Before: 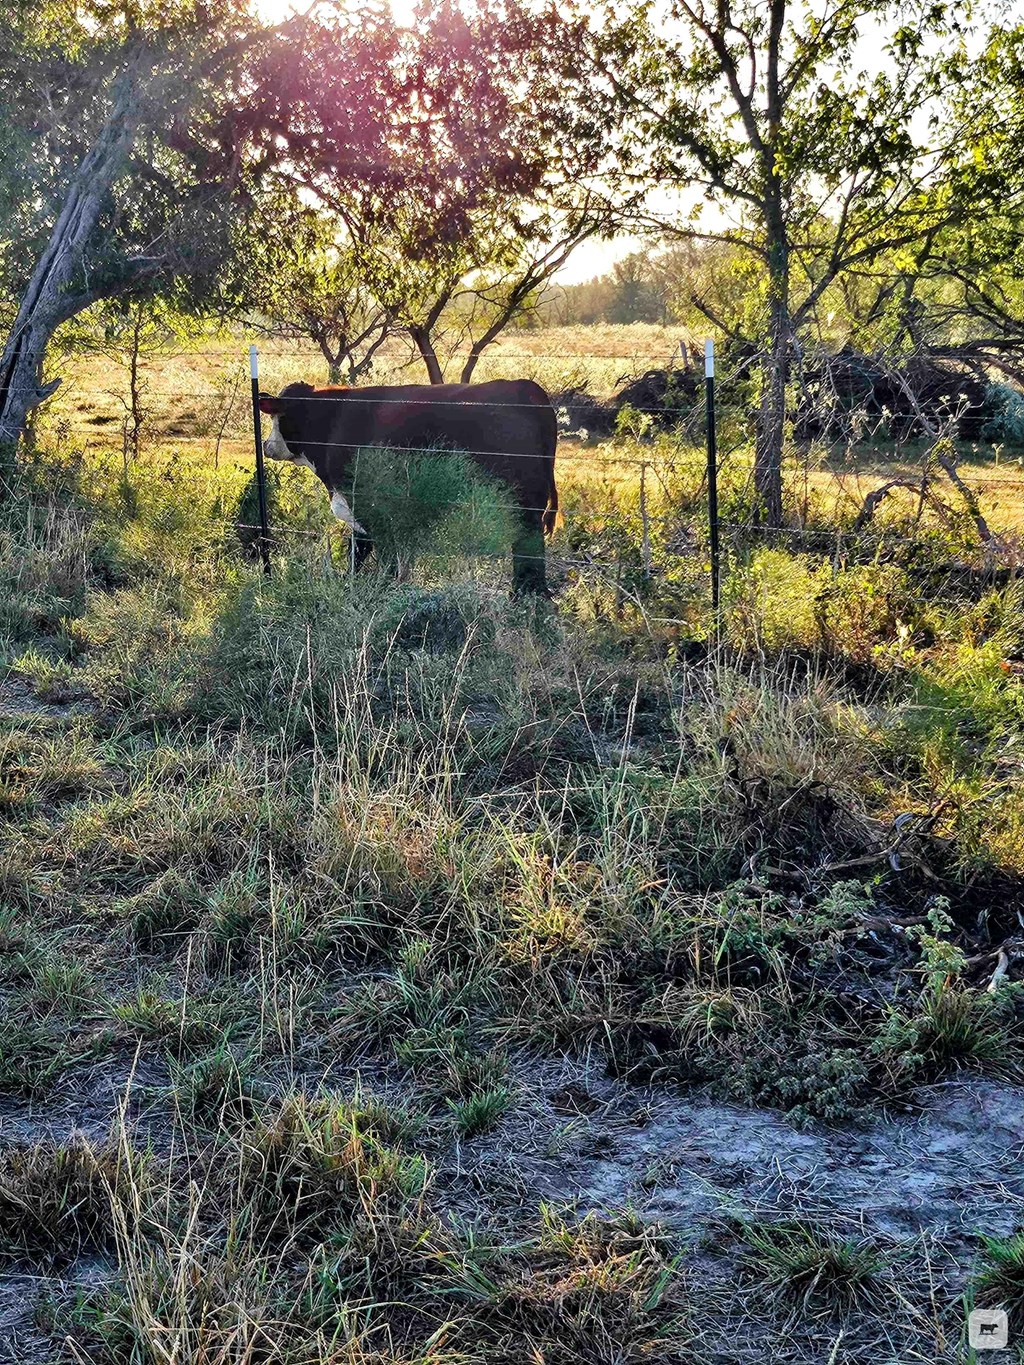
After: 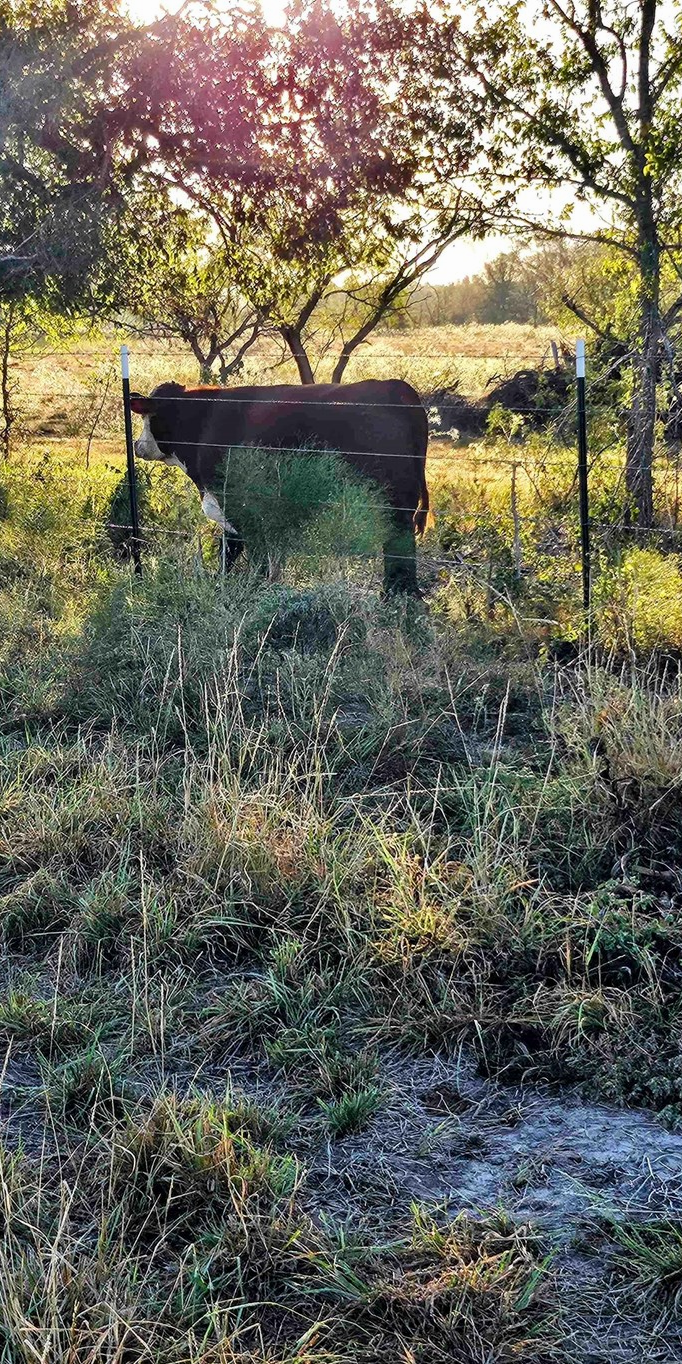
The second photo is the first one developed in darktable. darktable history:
exposure: exposure -0.021 EV, compensate highlight preservation false
crop and rotate: left 12.673%, right 20.66%
